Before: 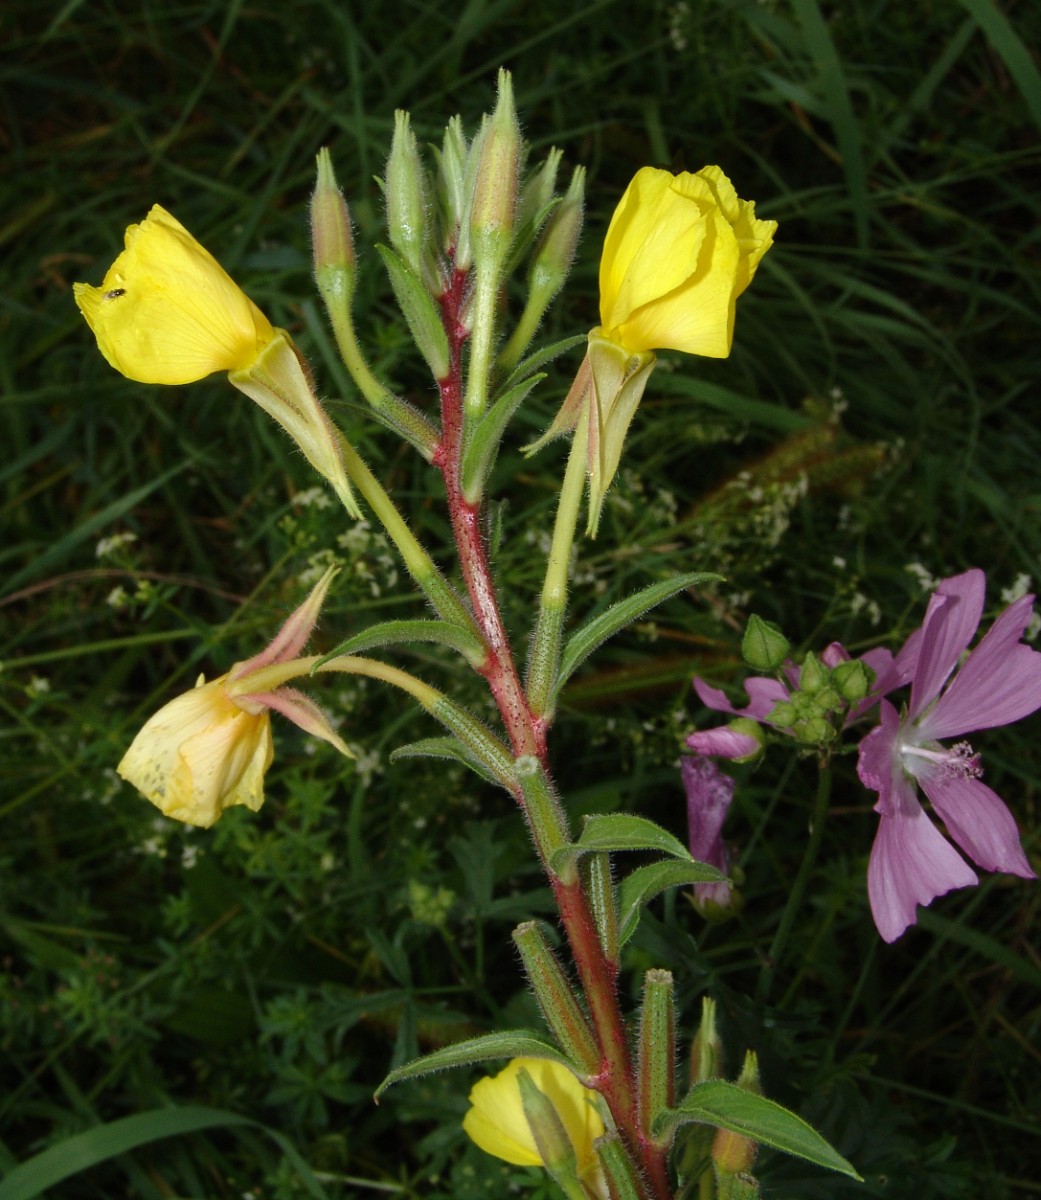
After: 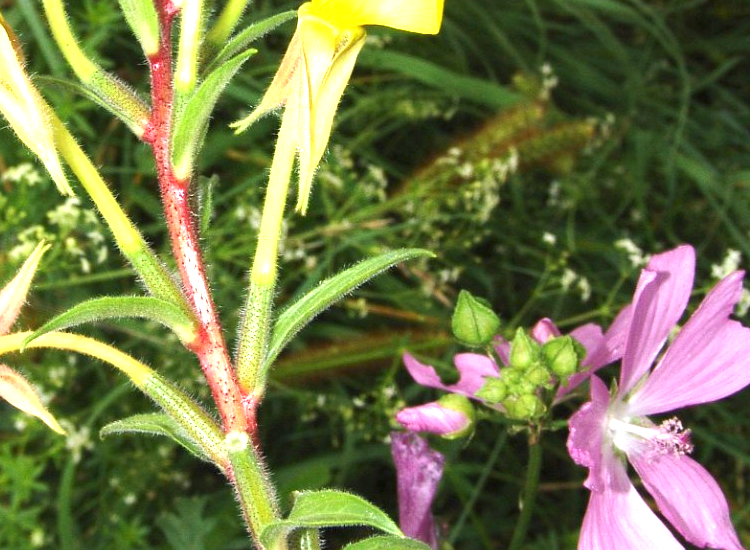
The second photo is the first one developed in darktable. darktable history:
crop and rotate: left 27.938%, top 27.046%, bottom 27.046%
exposure: black level correction 0, exposure 1.9 EV, compensate highlight preservation false
